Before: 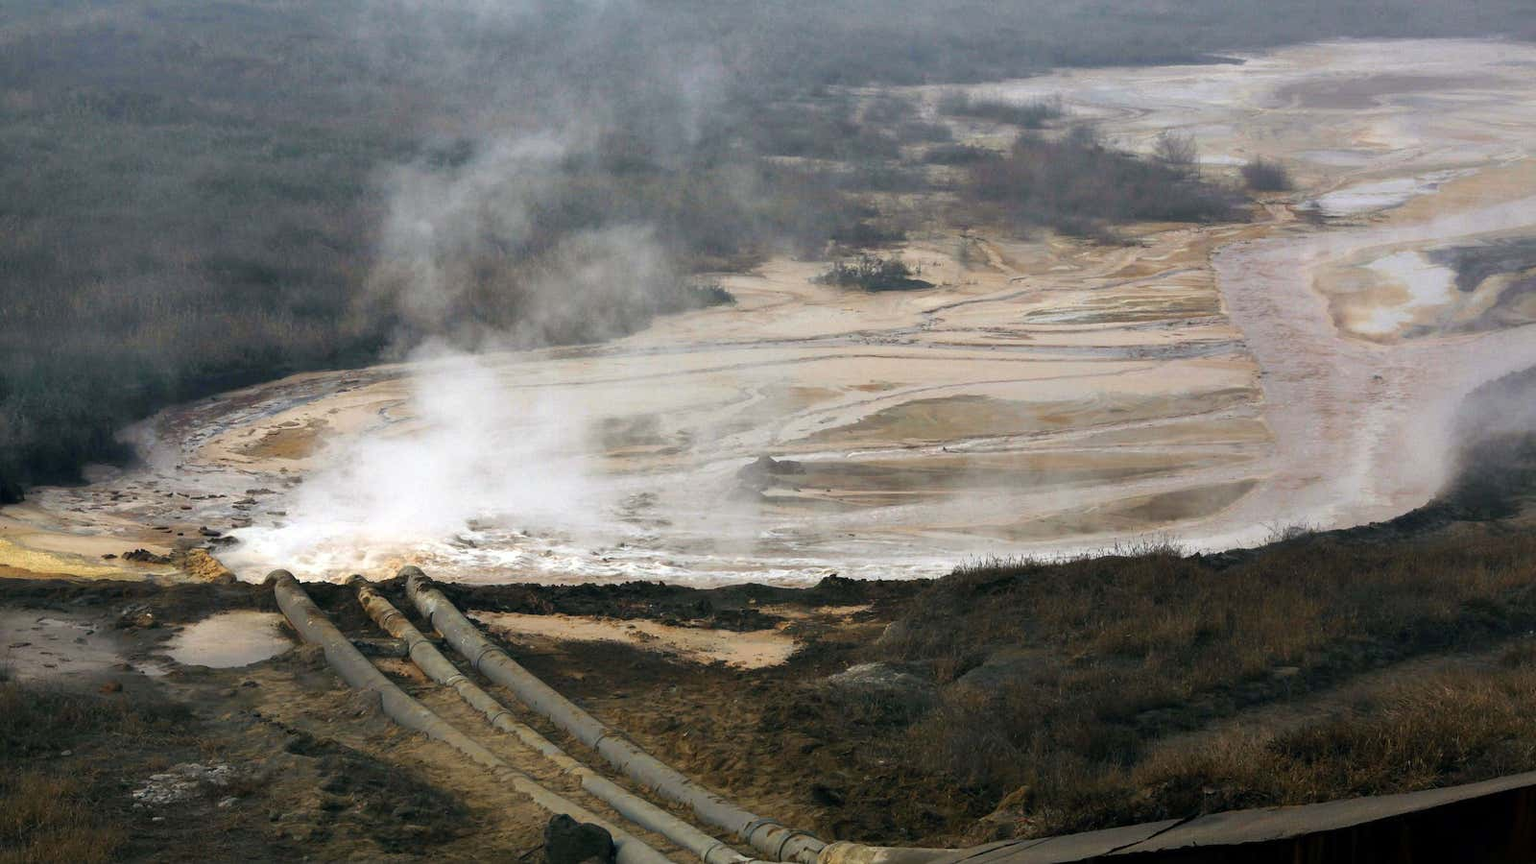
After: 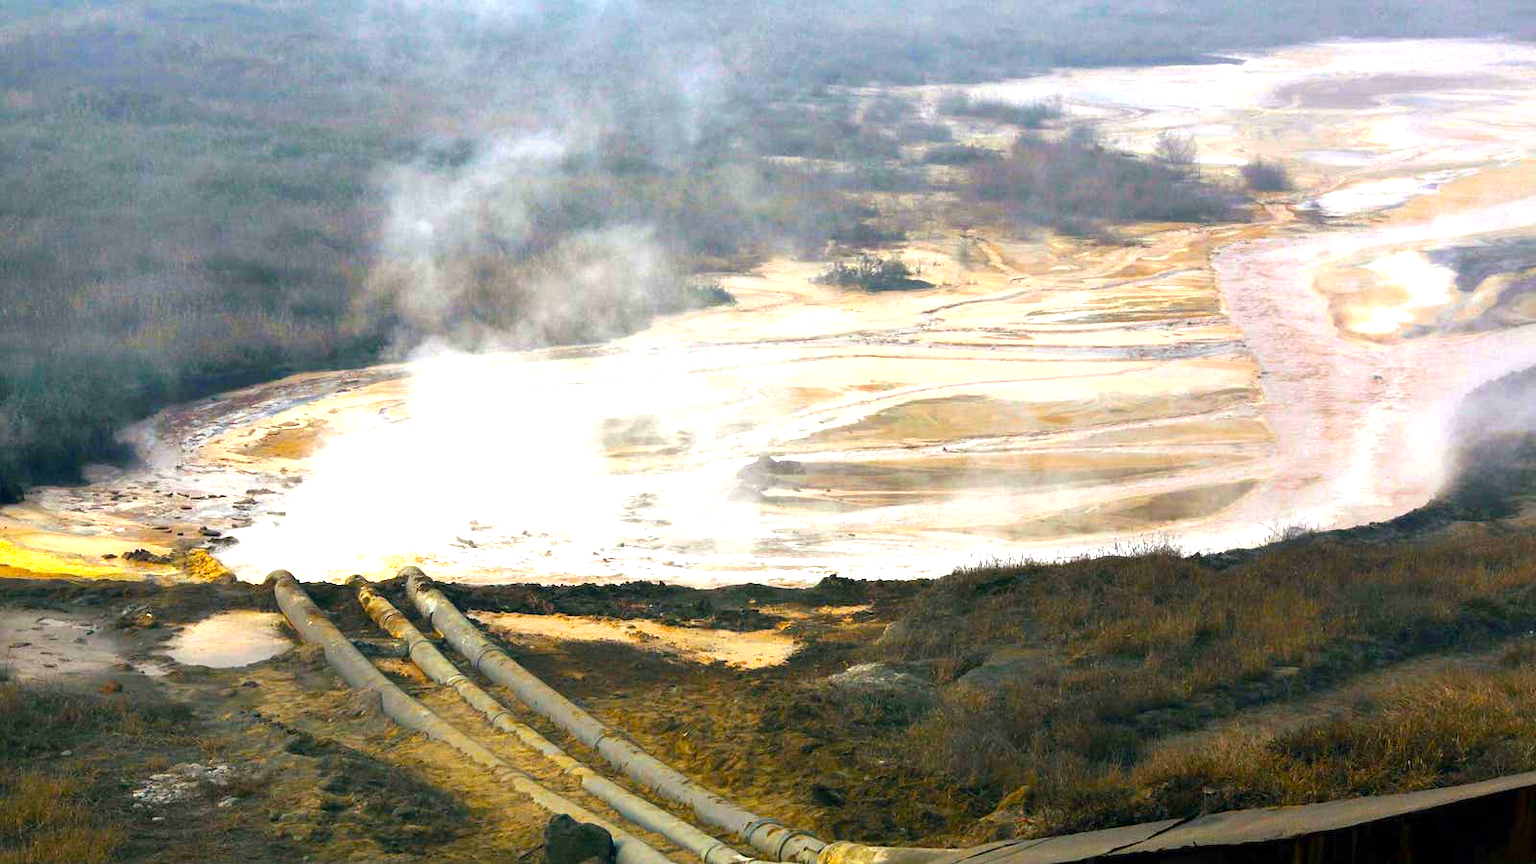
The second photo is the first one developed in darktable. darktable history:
exposure: exposure 1.001 EV, compensate highlight preservation false
color balance rgb: linear chroma grading › global chroma 33.555%, perceptual saturation grading › global saturation 14.609%, perceptual brilliance grading › global brilliance 4.387%, global vibrance 5.366%
